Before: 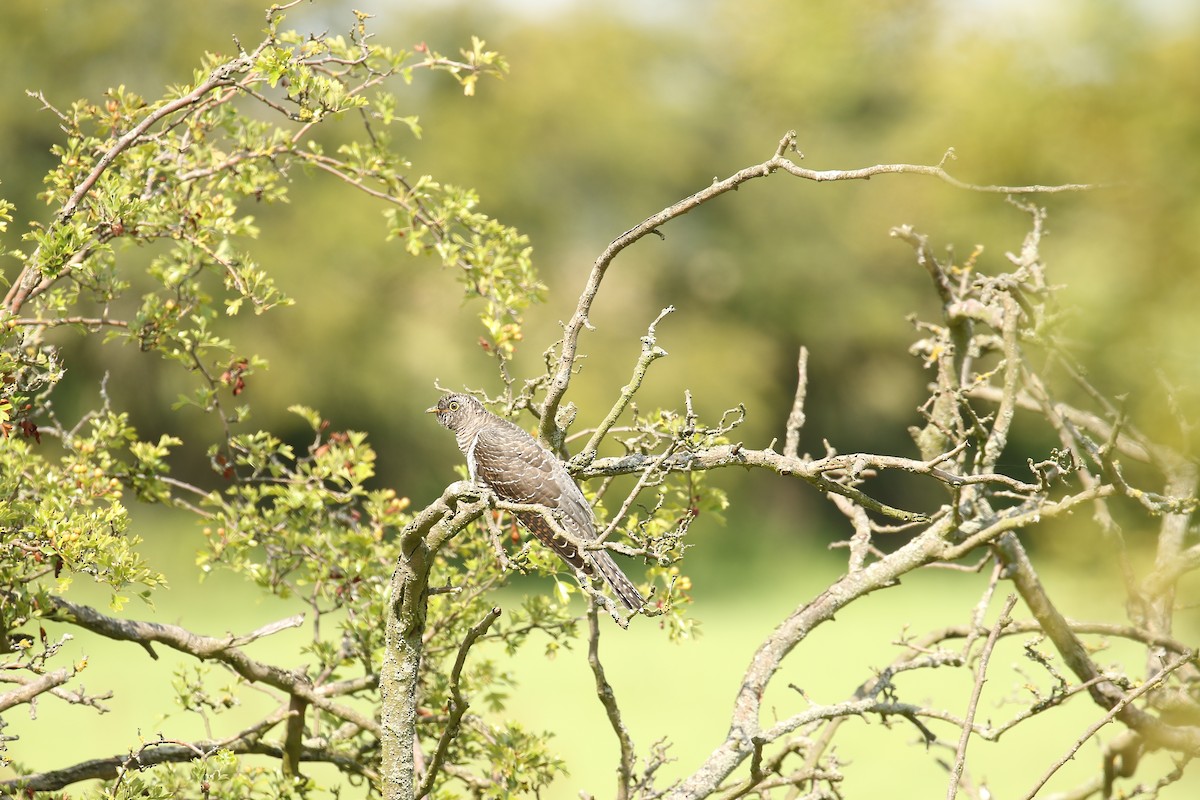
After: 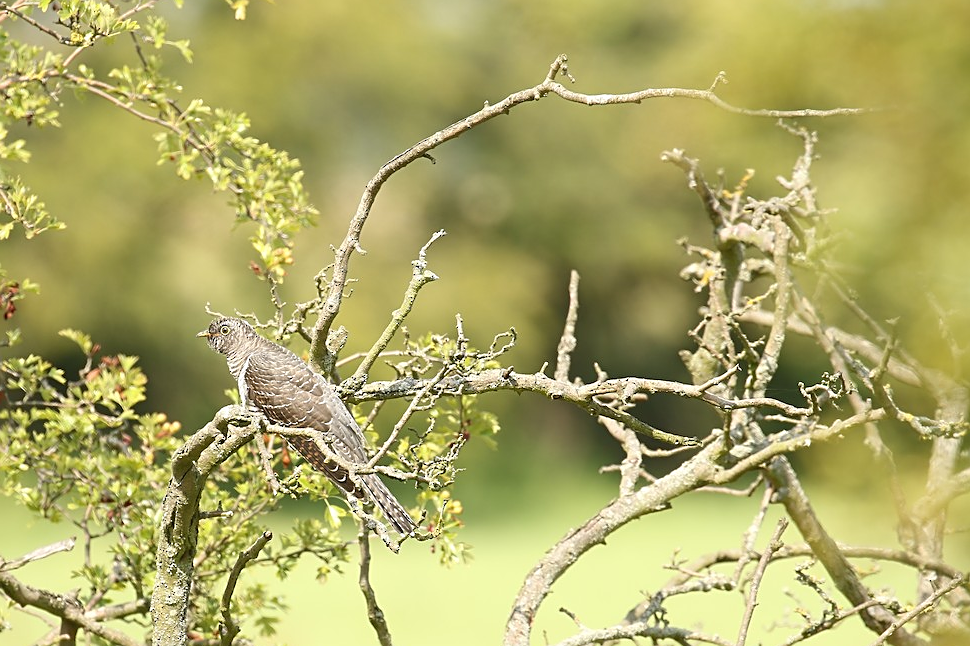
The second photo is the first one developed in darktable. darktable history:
crop: left 19.159%, top 9.58%, bottom 9.58%
sharpen: on, module defaults
